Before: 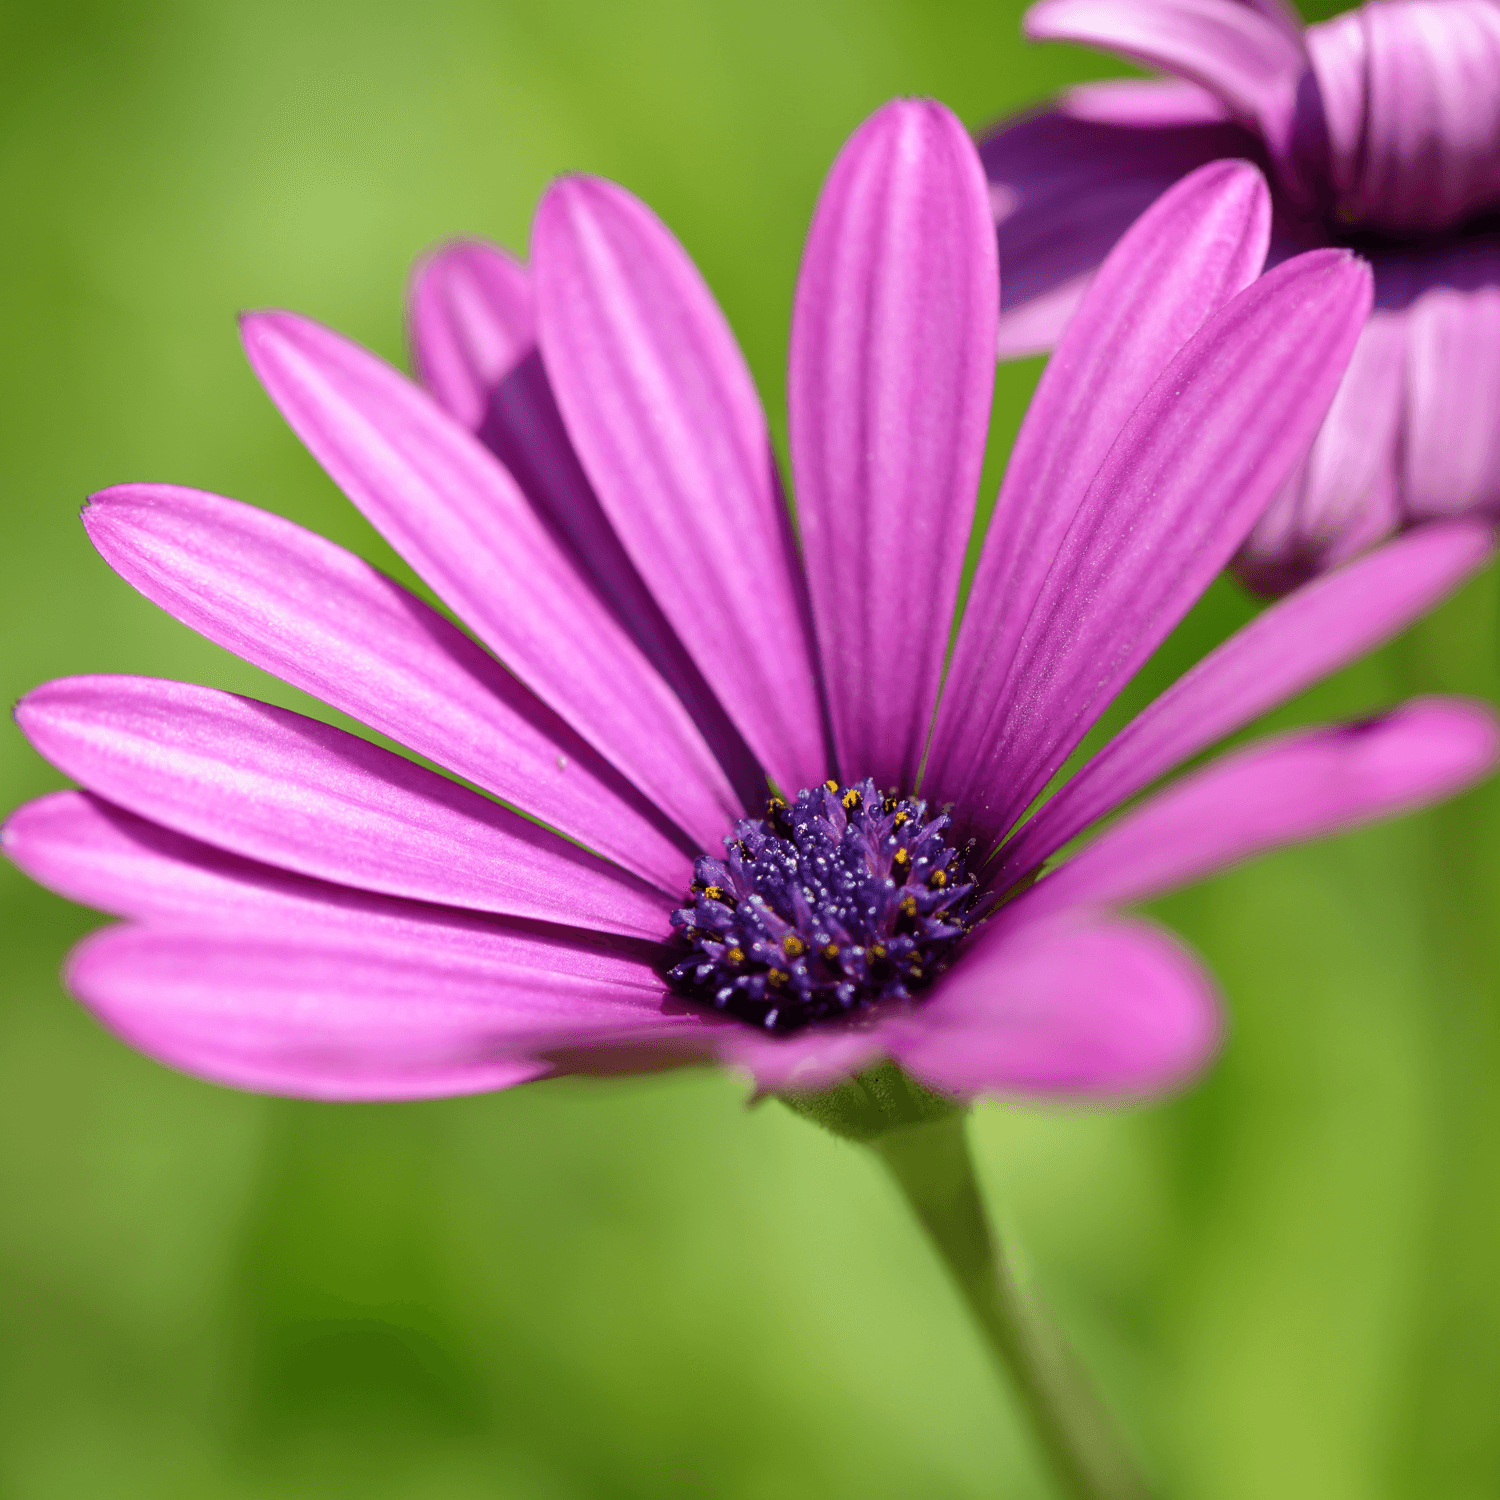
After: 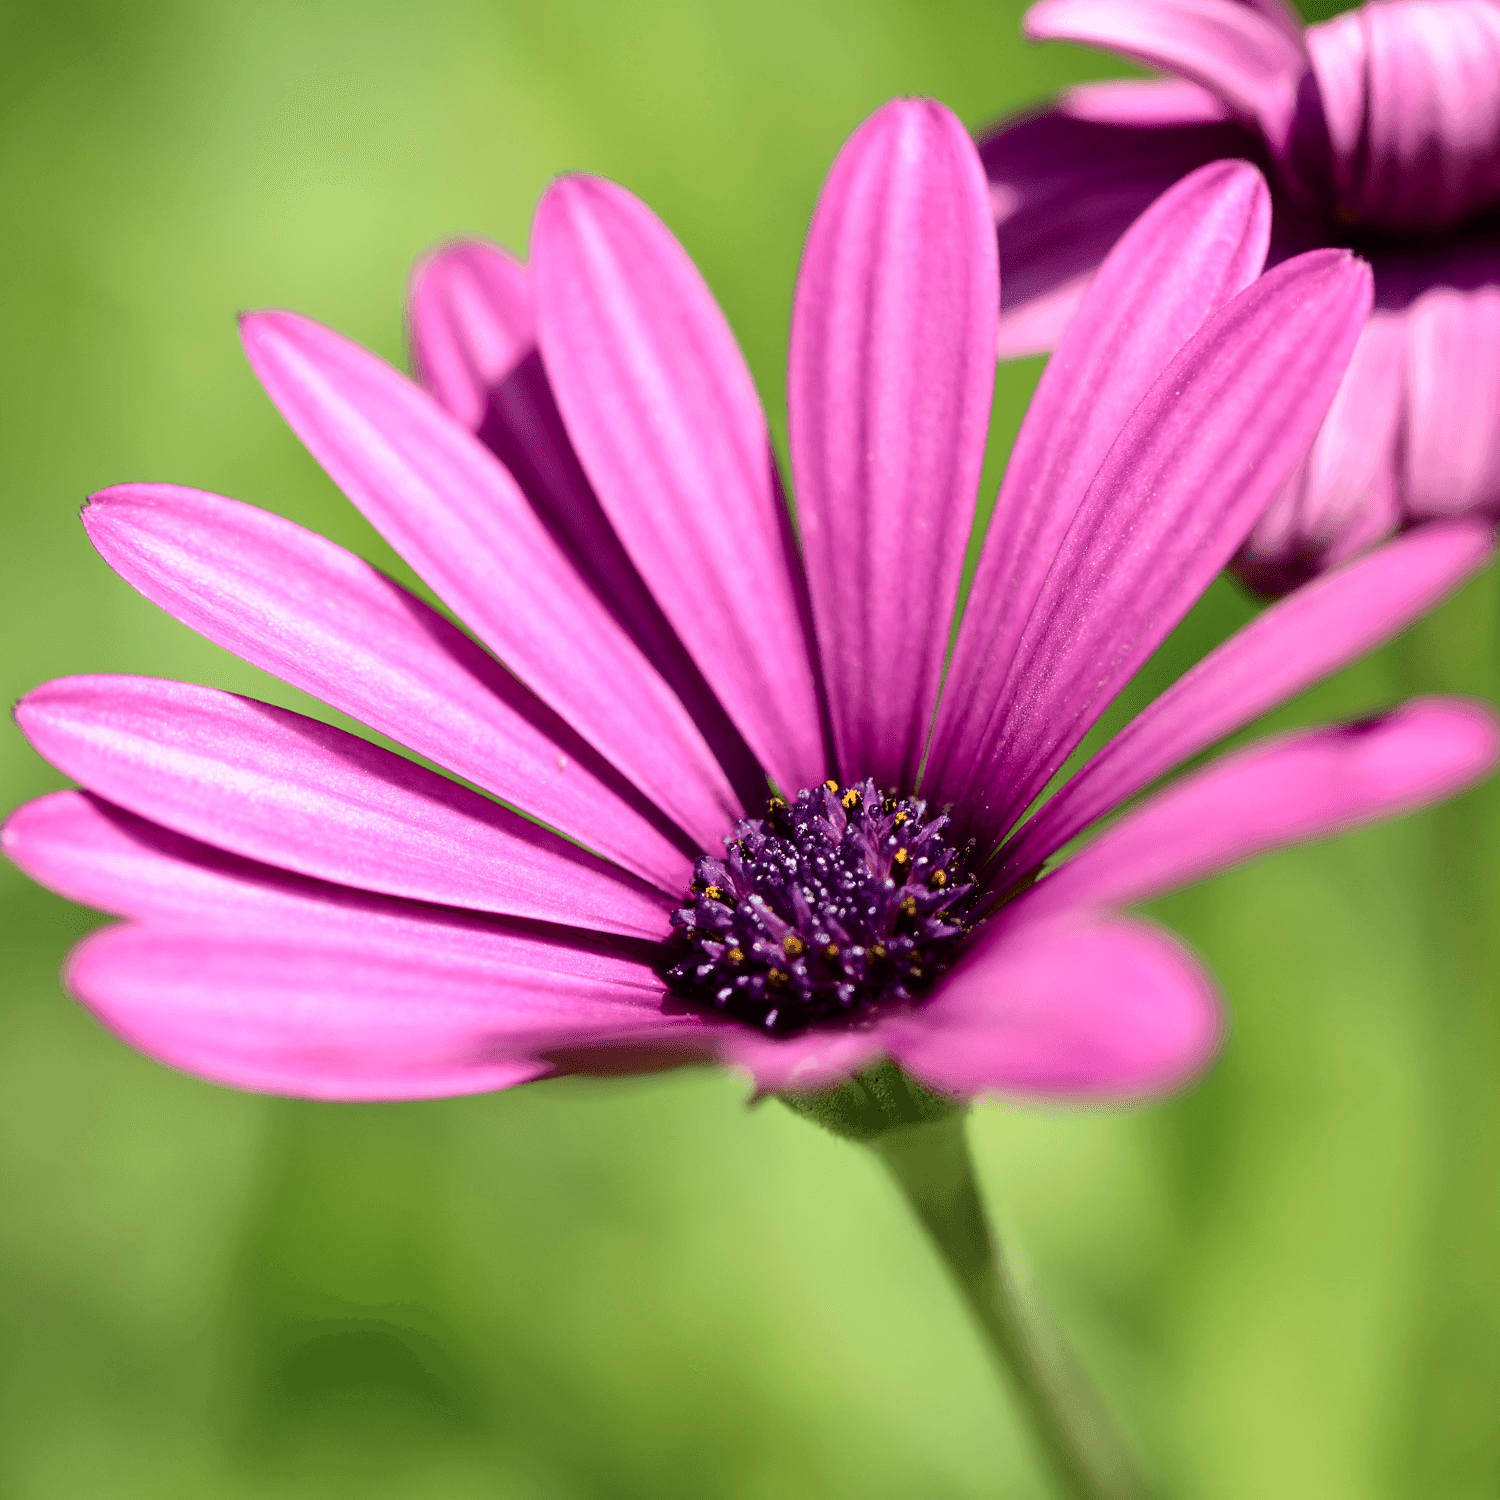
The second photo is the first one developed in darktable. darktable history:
tone curve: curves: ch0 [(0.003, 0) (0.066, 0.023) (0.149, 0.094) (0.264, 0.238) (0.395, 0.421) (0.517, 0.56) (0.688, 0.743) (0.813, 0.846) (1, 1)]; ch1 [(0, 0) (0.164, 0.115) (0.337, 0.332) (0.39, 0.398) (0.464, 0.461) (0.501, 0.5) (0.521, 0.535) (0.571, 0.588) (0.652, 0.681) (0.733, 0.749) (0.811, 0.796) (1, 1)]; ch2 [(0, 0) (0.337, 0.382) (0.464, 0.476) (0.501, 0.502) (0.527, 0.54) (0.556, 0.567) (0.6, 0.59) (0.687, 0.675) (1, 1)], color space Lab, independent channels, preserve colors none
rgb curve: curves: ch0 [(0, 0) (0.078, 0.051) (0.929, 0.956) (1, 1)], compensate middle gray true
